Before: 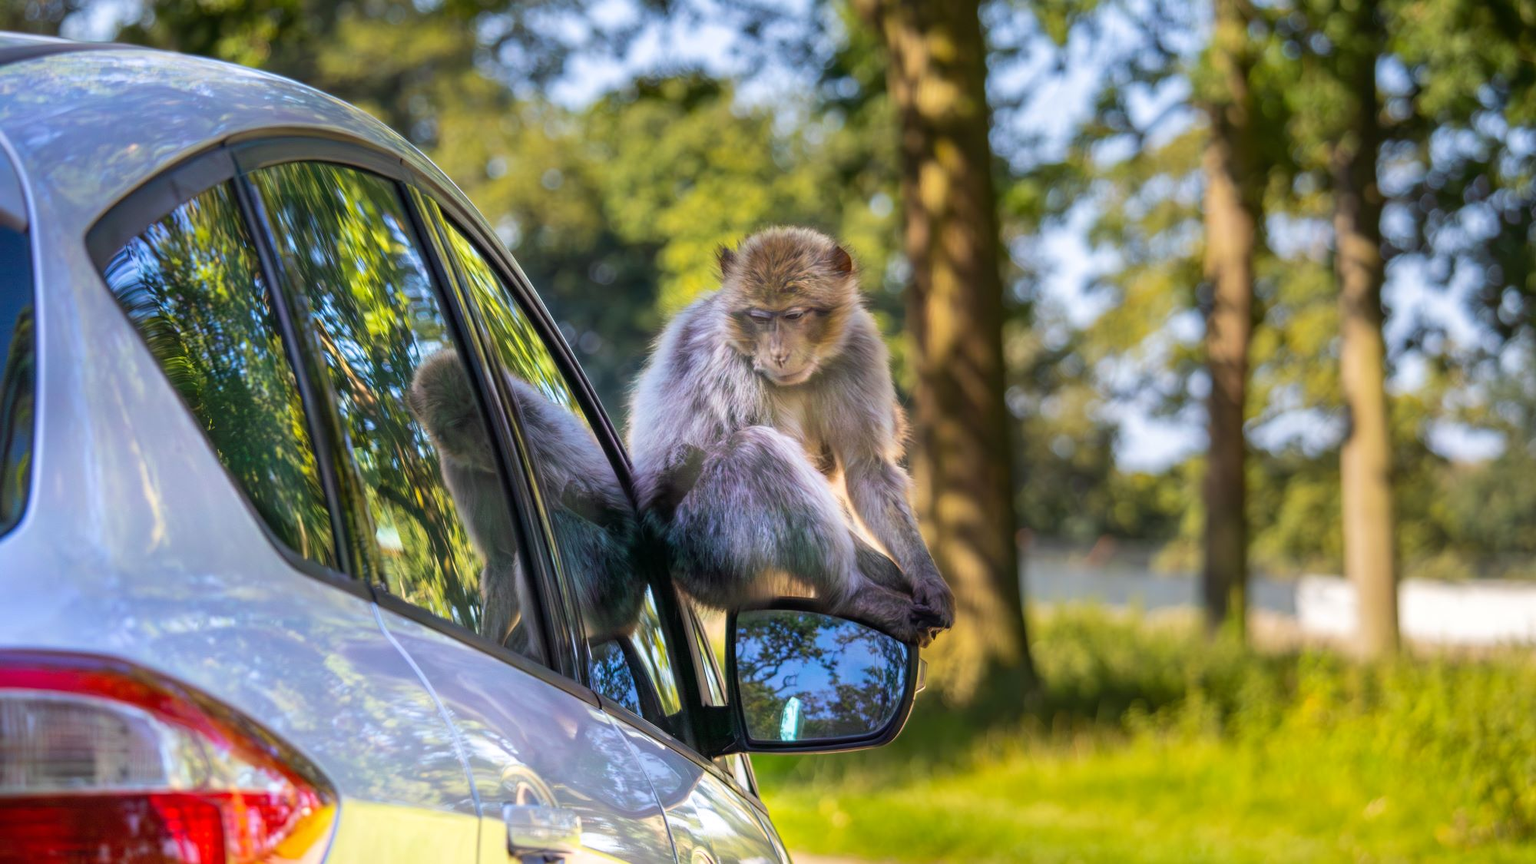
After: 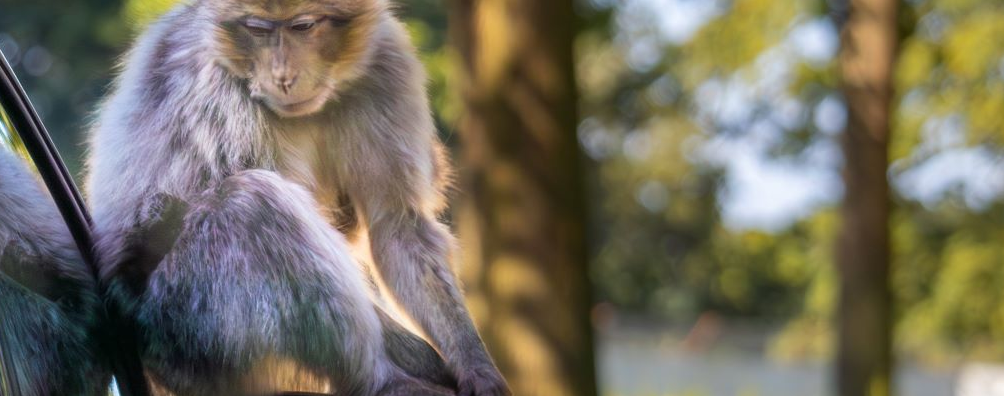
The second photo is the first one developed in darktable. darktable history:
crop: left 36.583%, top 34.3%, right 13.208%, bottom 30.43%
